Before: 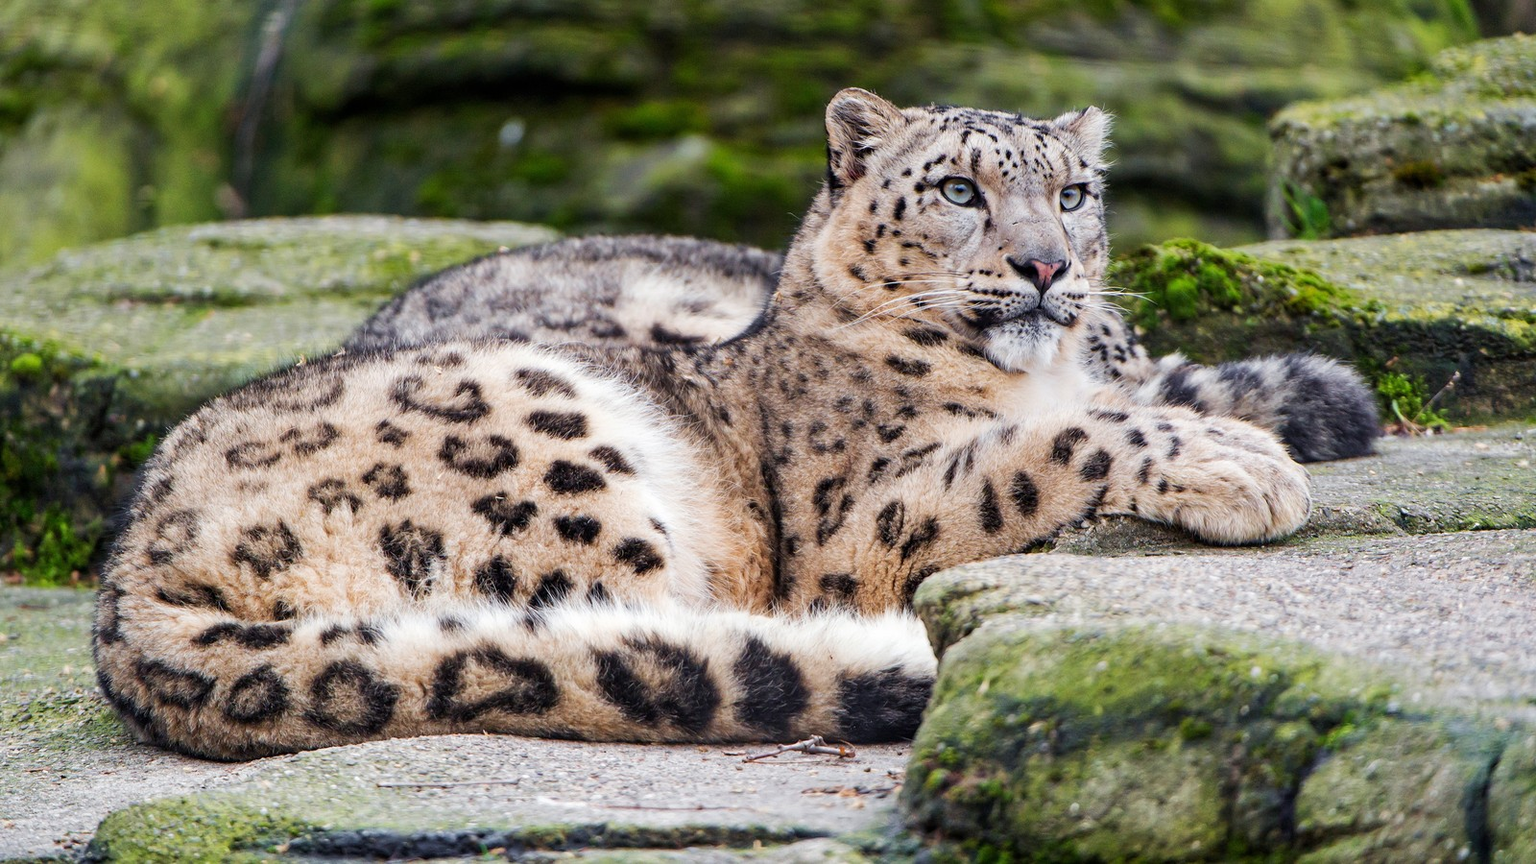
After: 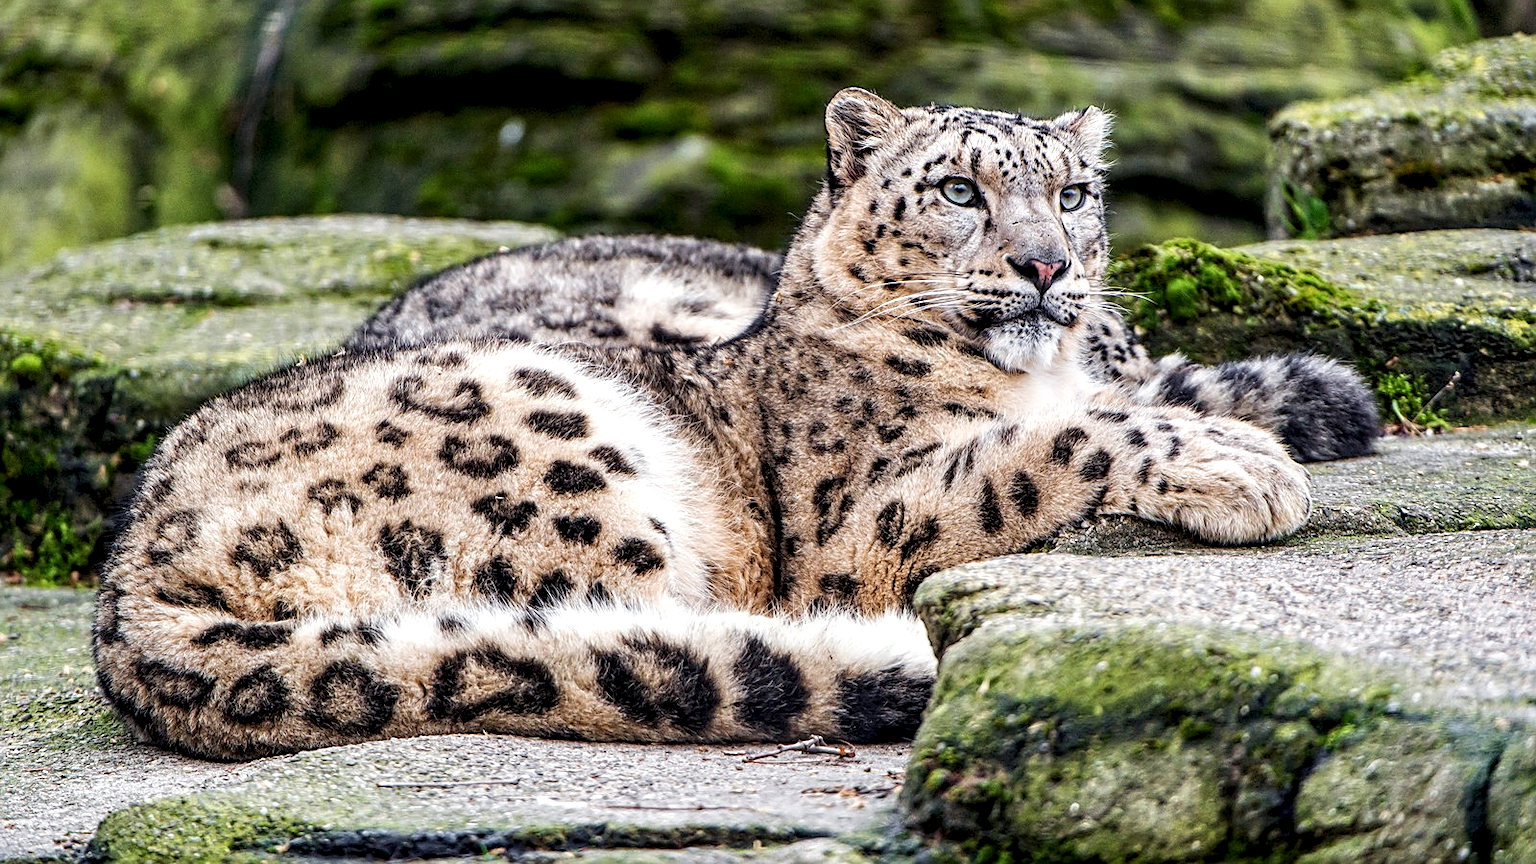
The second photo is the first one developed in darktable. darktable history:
local contrast: highlights 60%, shadows 60%, detail 160%
sharpen: on, module defaults
